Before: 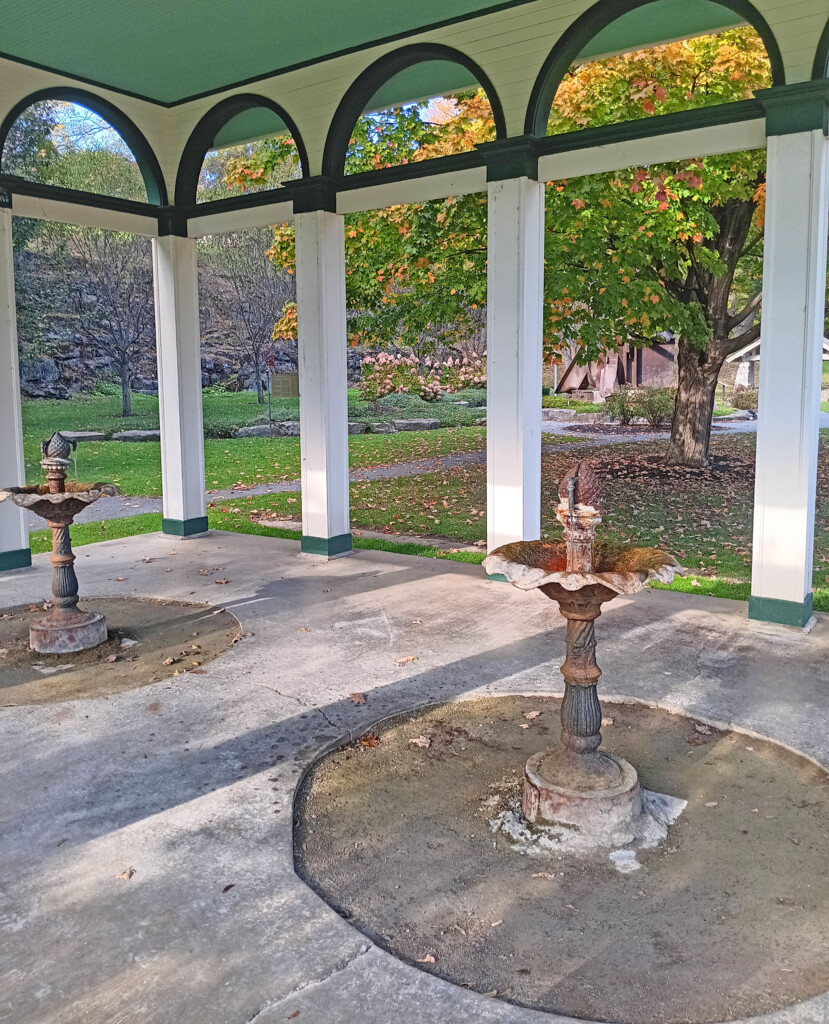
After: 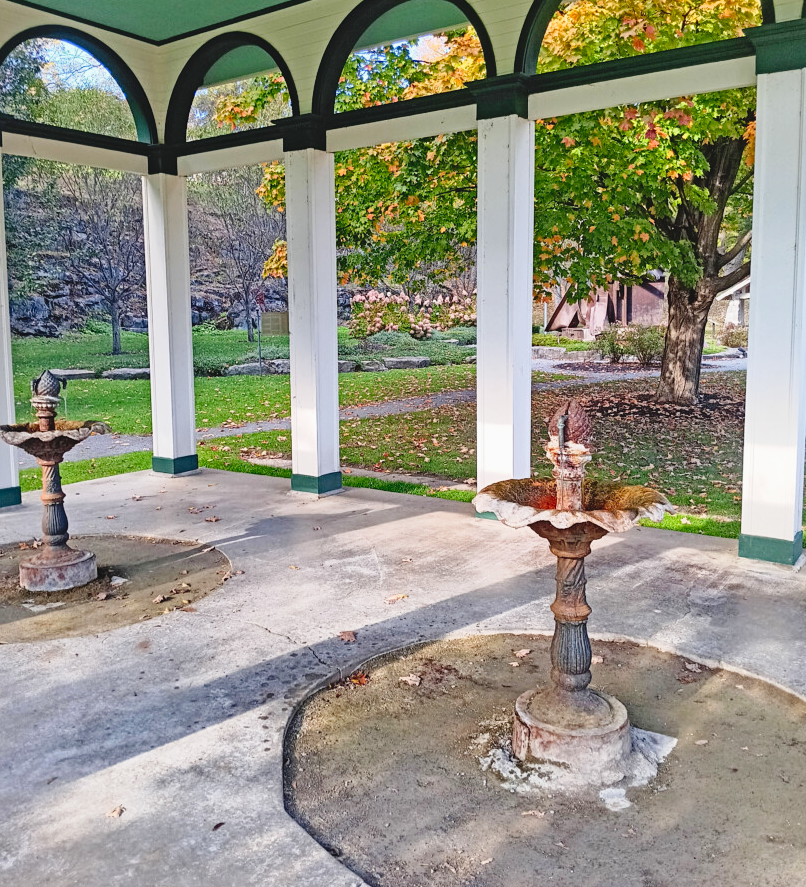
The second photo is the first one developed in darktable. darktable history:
exposure: black level correction 0.007, exposure 0.158 EV, compensate exposure bias true, compensate highlight preservation false
crop: left 1.325%, top 6.141%, right 1.445%, bottom 7.171%
tone curve: curves: ch0 [(0, 0.056) (0.049, 0.073) (0.155, 0.127) (0.33, 0.331) (0.432, 0.46) (0.601, 0.655) (0.843, 0.876) (1, 0.965)]; ch1 [(0, 0) (0.339, 0.334) (0.445, 0.419) (0.476, 0.454) (0.497, 0.494) (0.53, 0.511) (0.557, 0.549) (0.613, 0.614) (0.728, 0.729) (1, 1)]; ch2 [(0, 0) (0.327, 0.318) (0.417, 0.426) (0.46, 0.453) (0.502, 0.5) (0.526, 0.52) (0.54, 0.543) (0.606, 0.61) (0.74, 0.716) (1, 1)], preserve colors none
